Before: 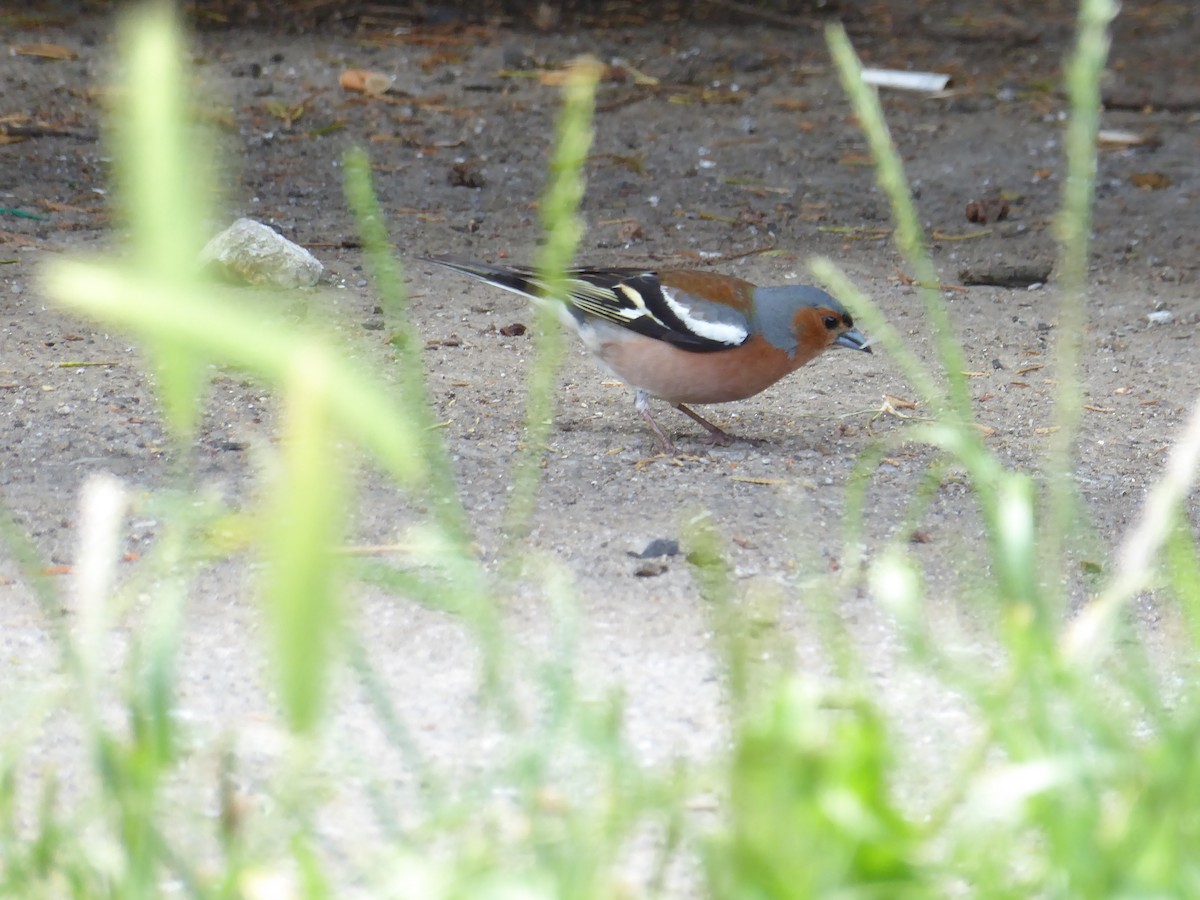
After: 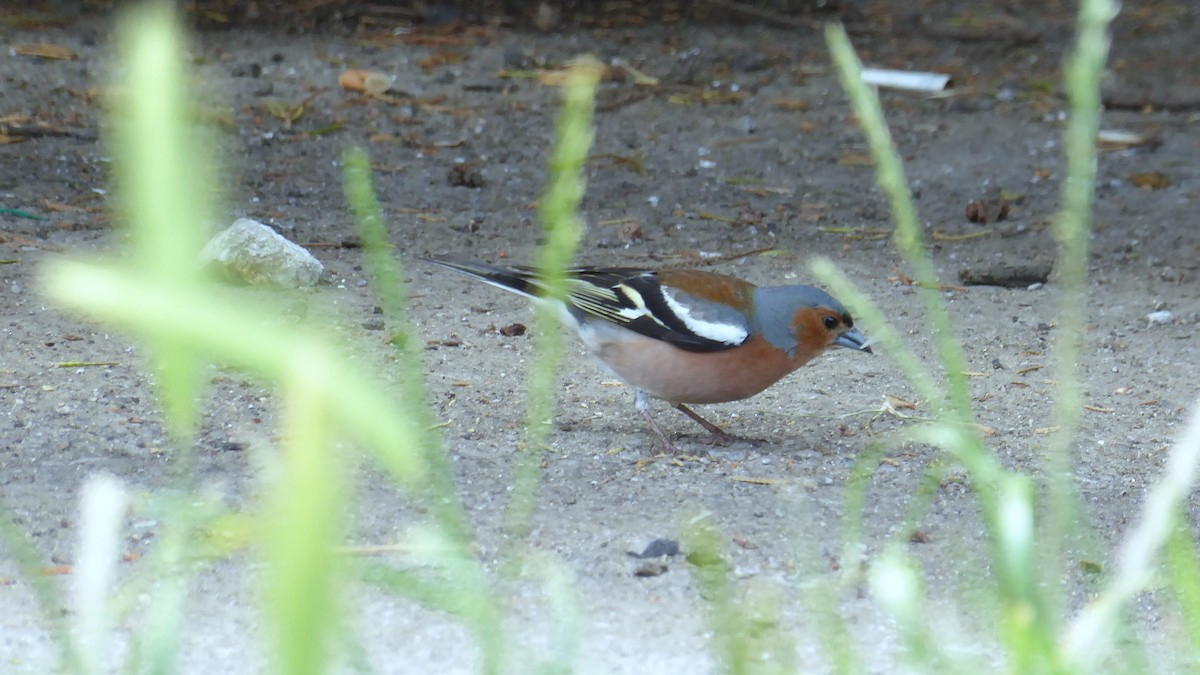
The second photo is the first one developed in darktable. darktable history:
crop: bottom 24.967%
white balance: red 0.925, blue 1.046
